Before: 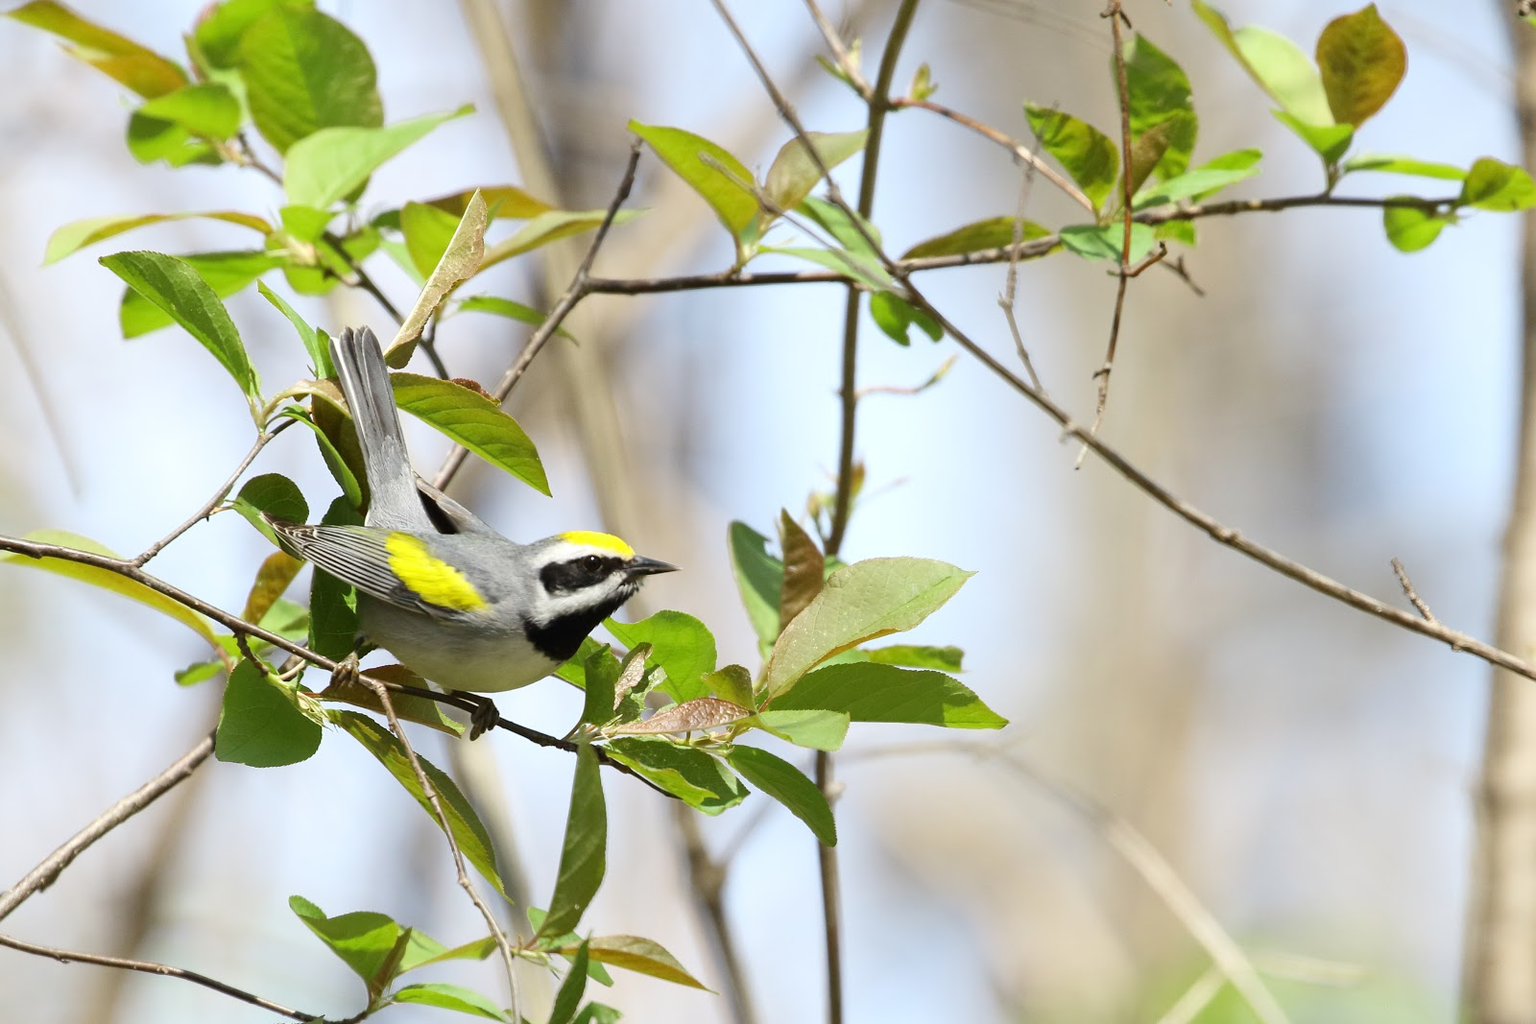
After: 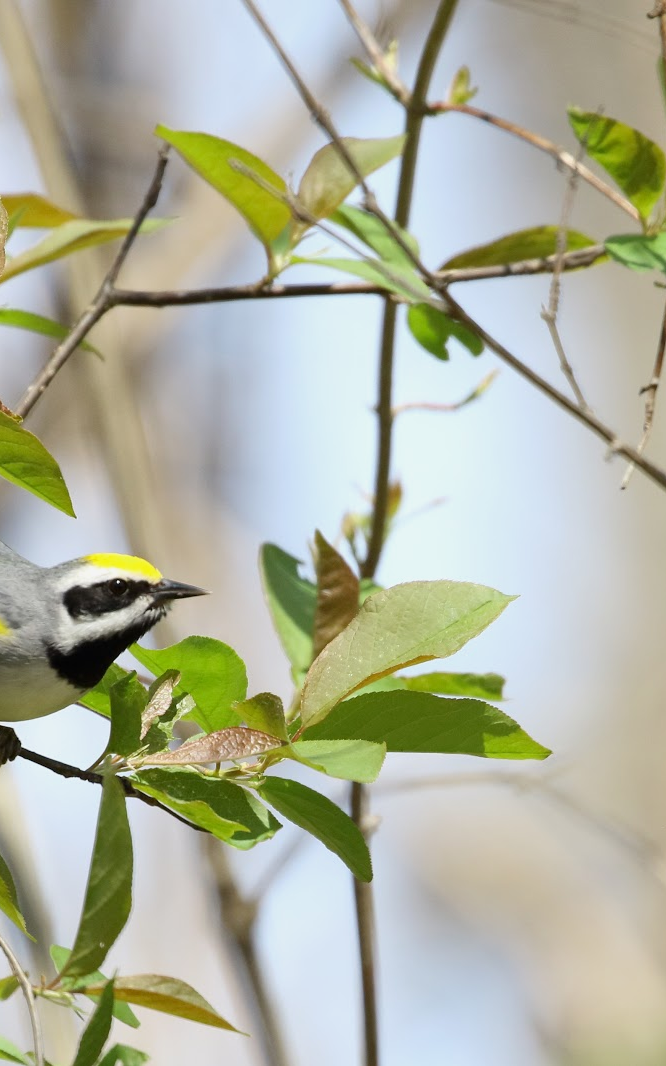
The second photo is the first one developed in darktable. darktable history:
crop: left 31.229%, right 27.105%
exposure: black level correction 0.001, exposure -0.125 EV, compensate exposure bias true, compensate highlight preservation false
